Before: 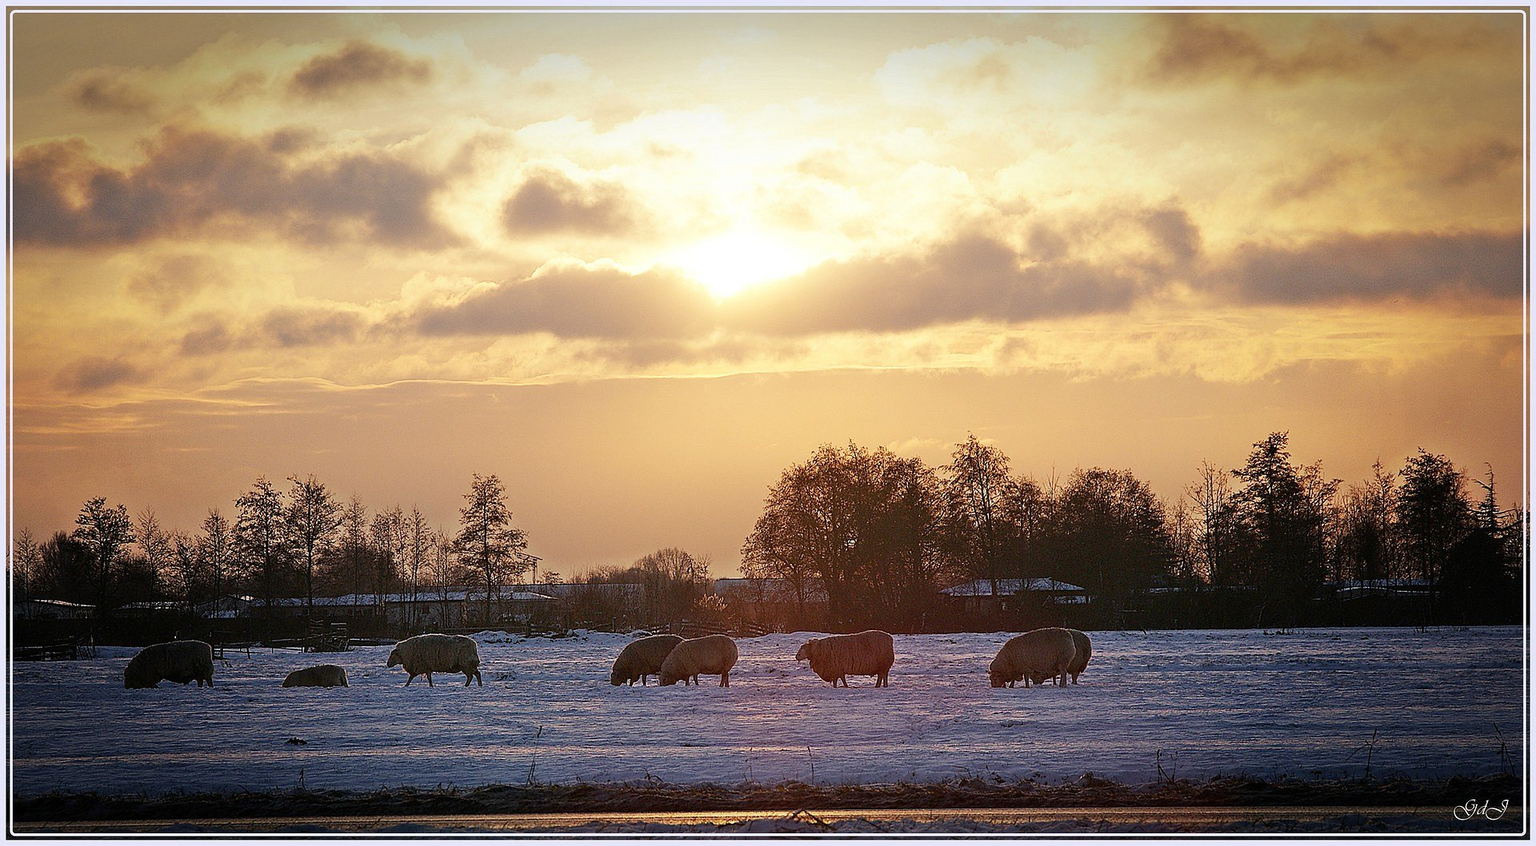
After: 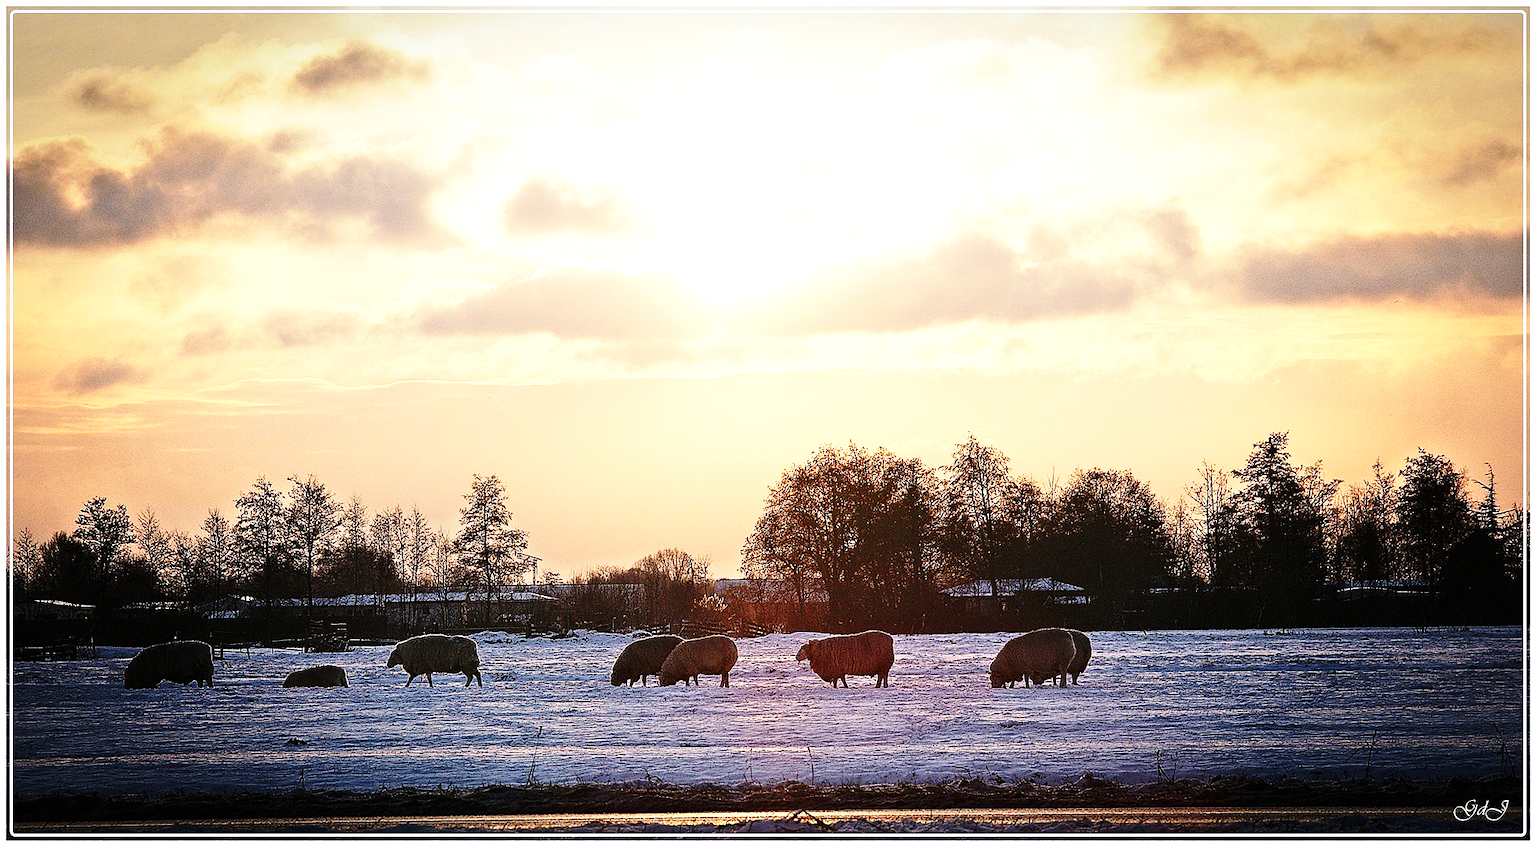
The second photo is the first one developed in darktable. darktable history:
base curve: curves: ch0 [(0, 0) (0.028, 0.03) (0.121, 0.232) (0.46, 0.748) (0.859, 0.968) (1, 1)], preserve colors none
tone equalizer: -8 EV -0.75 EV, -7 EV -0.7 EV, -6 EV -0.6 EV, -5 EV -0.4 EV, -3 EV 0.4 EV, -2 EV 0.6 EV, -1 EV 0.7 EV, +0 EV 0.75 EV, edges refinement/feathering 500, mask exposure compensation -1.57 EV, preserve details no
